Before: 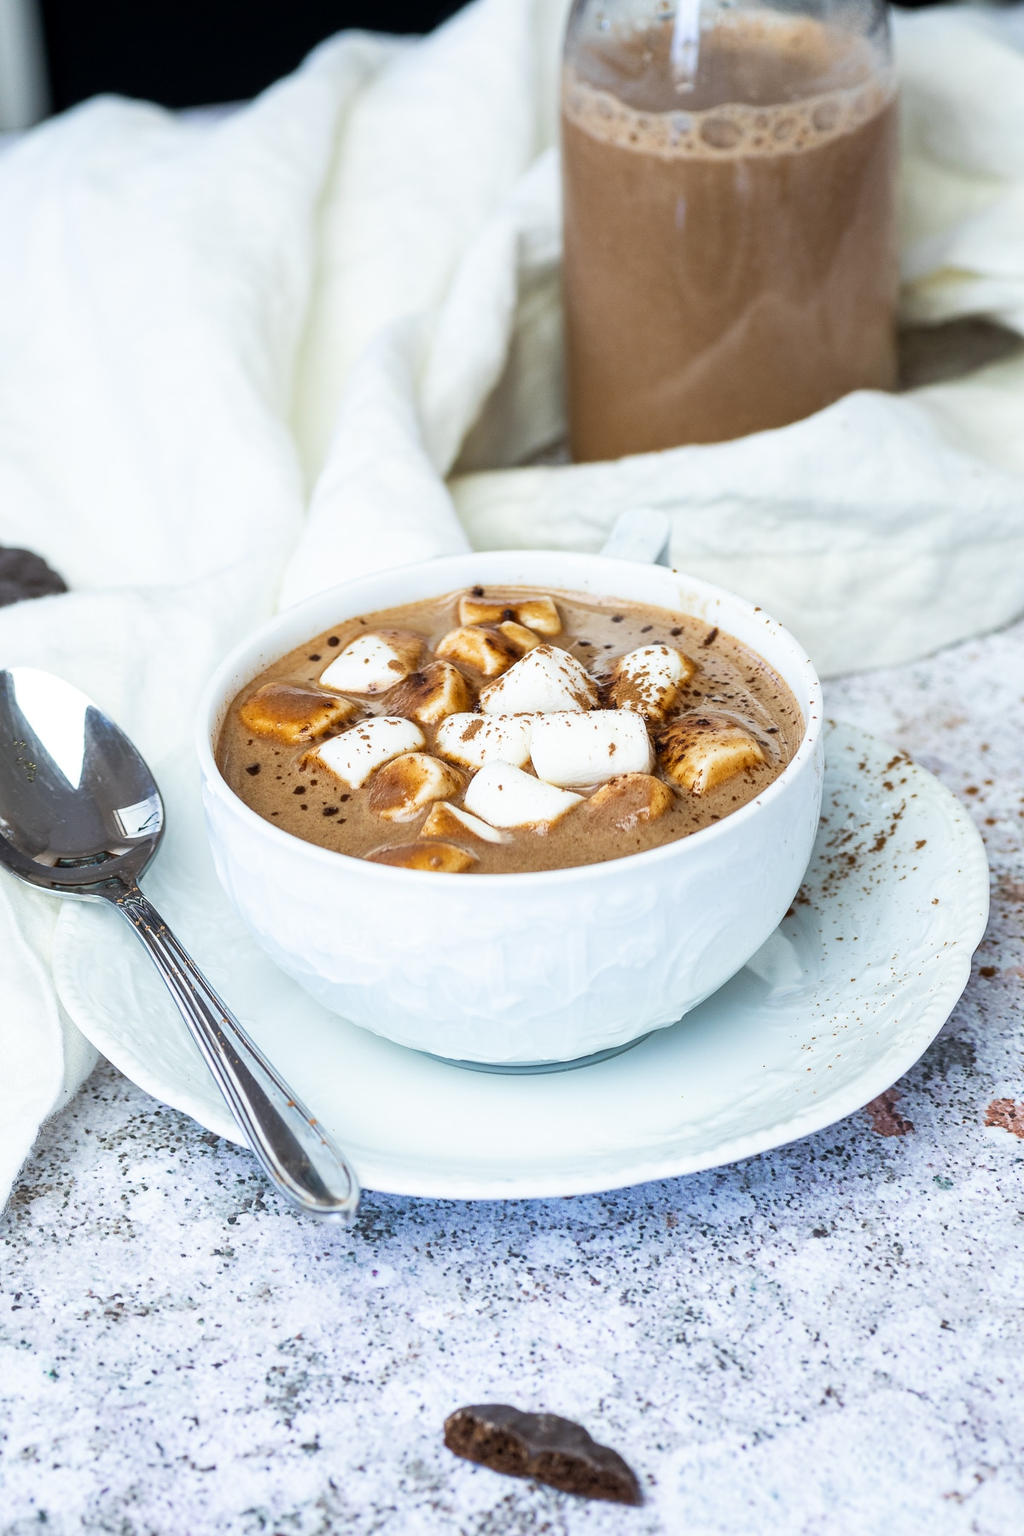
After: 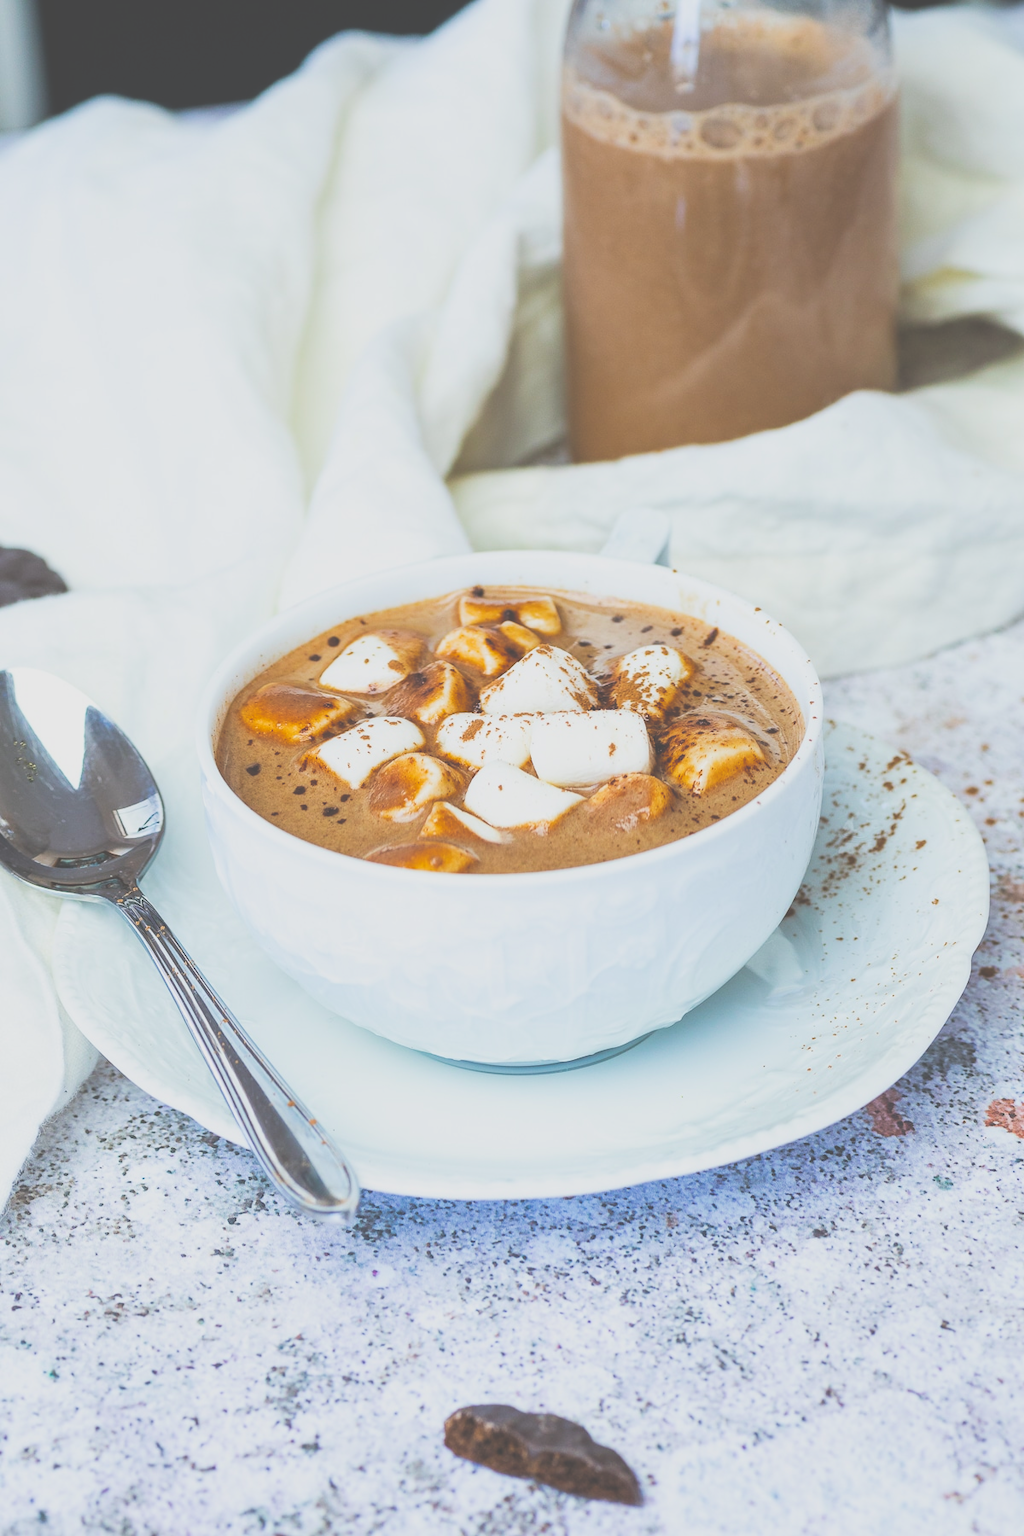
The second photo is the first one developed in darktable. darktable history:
filmic rgb: black relative exposure -5.05 EV, white relative exposure 3.56 EV, hardness 3.16, contrast 1.186, highlights saturation mix -31.13%
color balance rgb: linear chroma grading › shadows 31.815%, linear chroma grading › global chroma -1.843%, linear chroma grading › mid-tones 4.327%, perceptual saturation grading › global saturation 19.675%, global vibrance 29.624%
exposure: black level correction -0.087, compensate highlight preservation false
